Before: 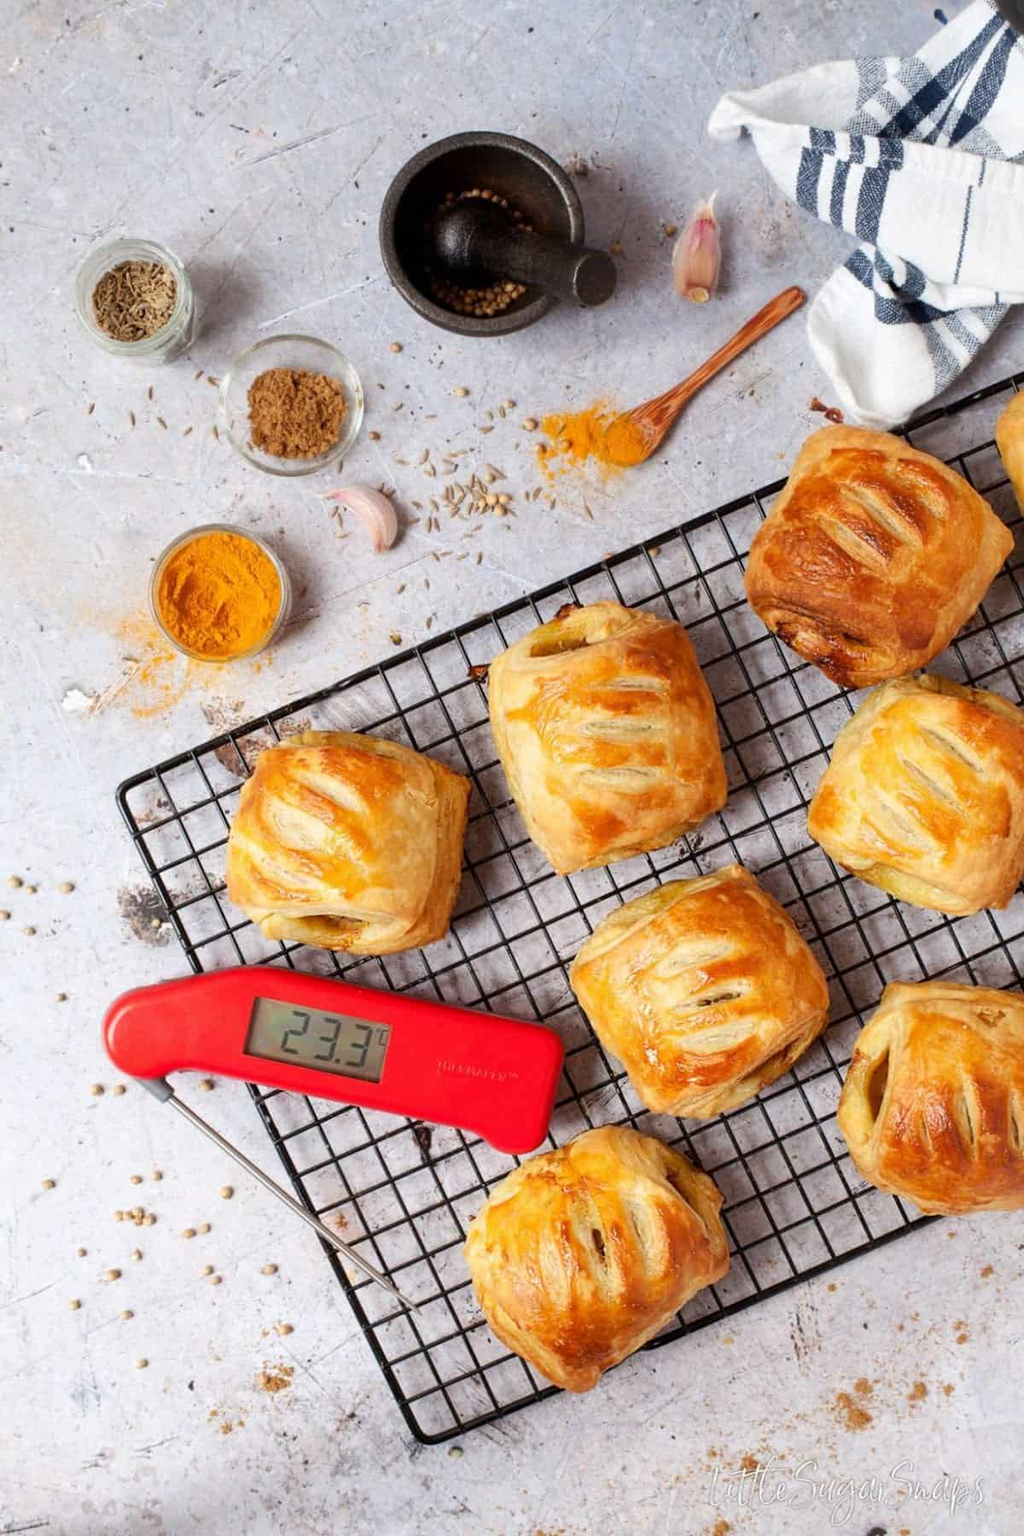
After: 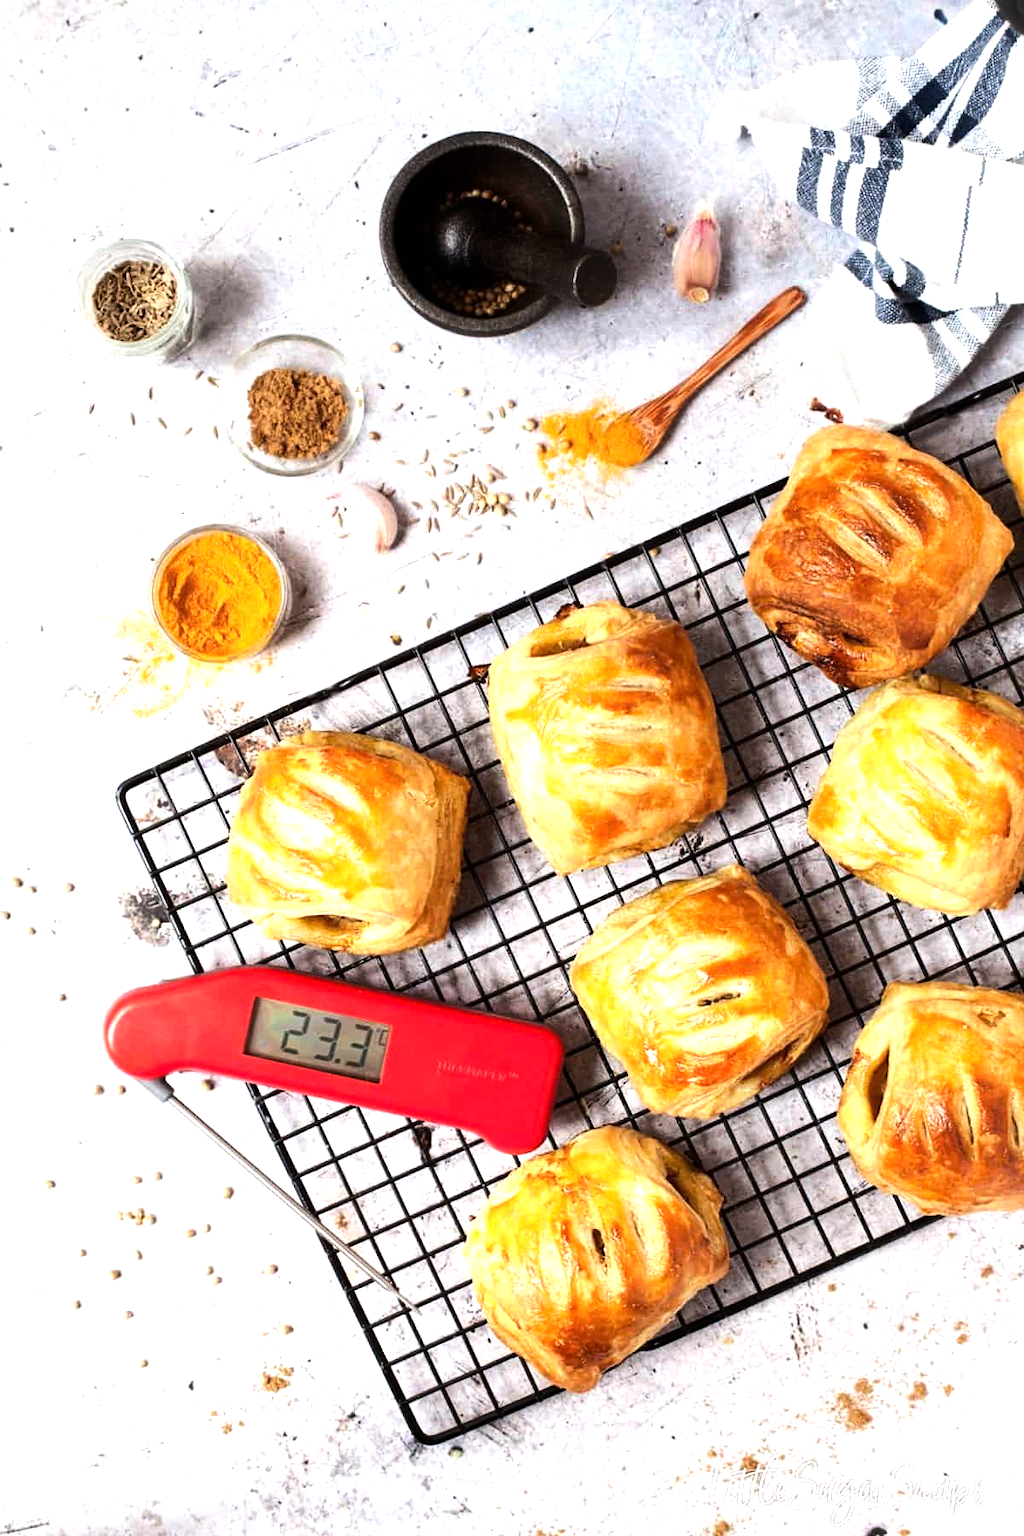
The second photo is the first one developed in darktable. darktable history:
tone equalizer: -8 EV -1.05 EV, -7 EV -1.04 EV, -6 EV -0.872 EV, -5 EV -0.613 EV, -3 EV 0.544 EV, -2 EV 0.839 EV, -1 EV 1.01 EV, +0 EV 1.05 EV, edges refinement/feathering 500, mask exposure compensation -1.57 EV, preserve details no
